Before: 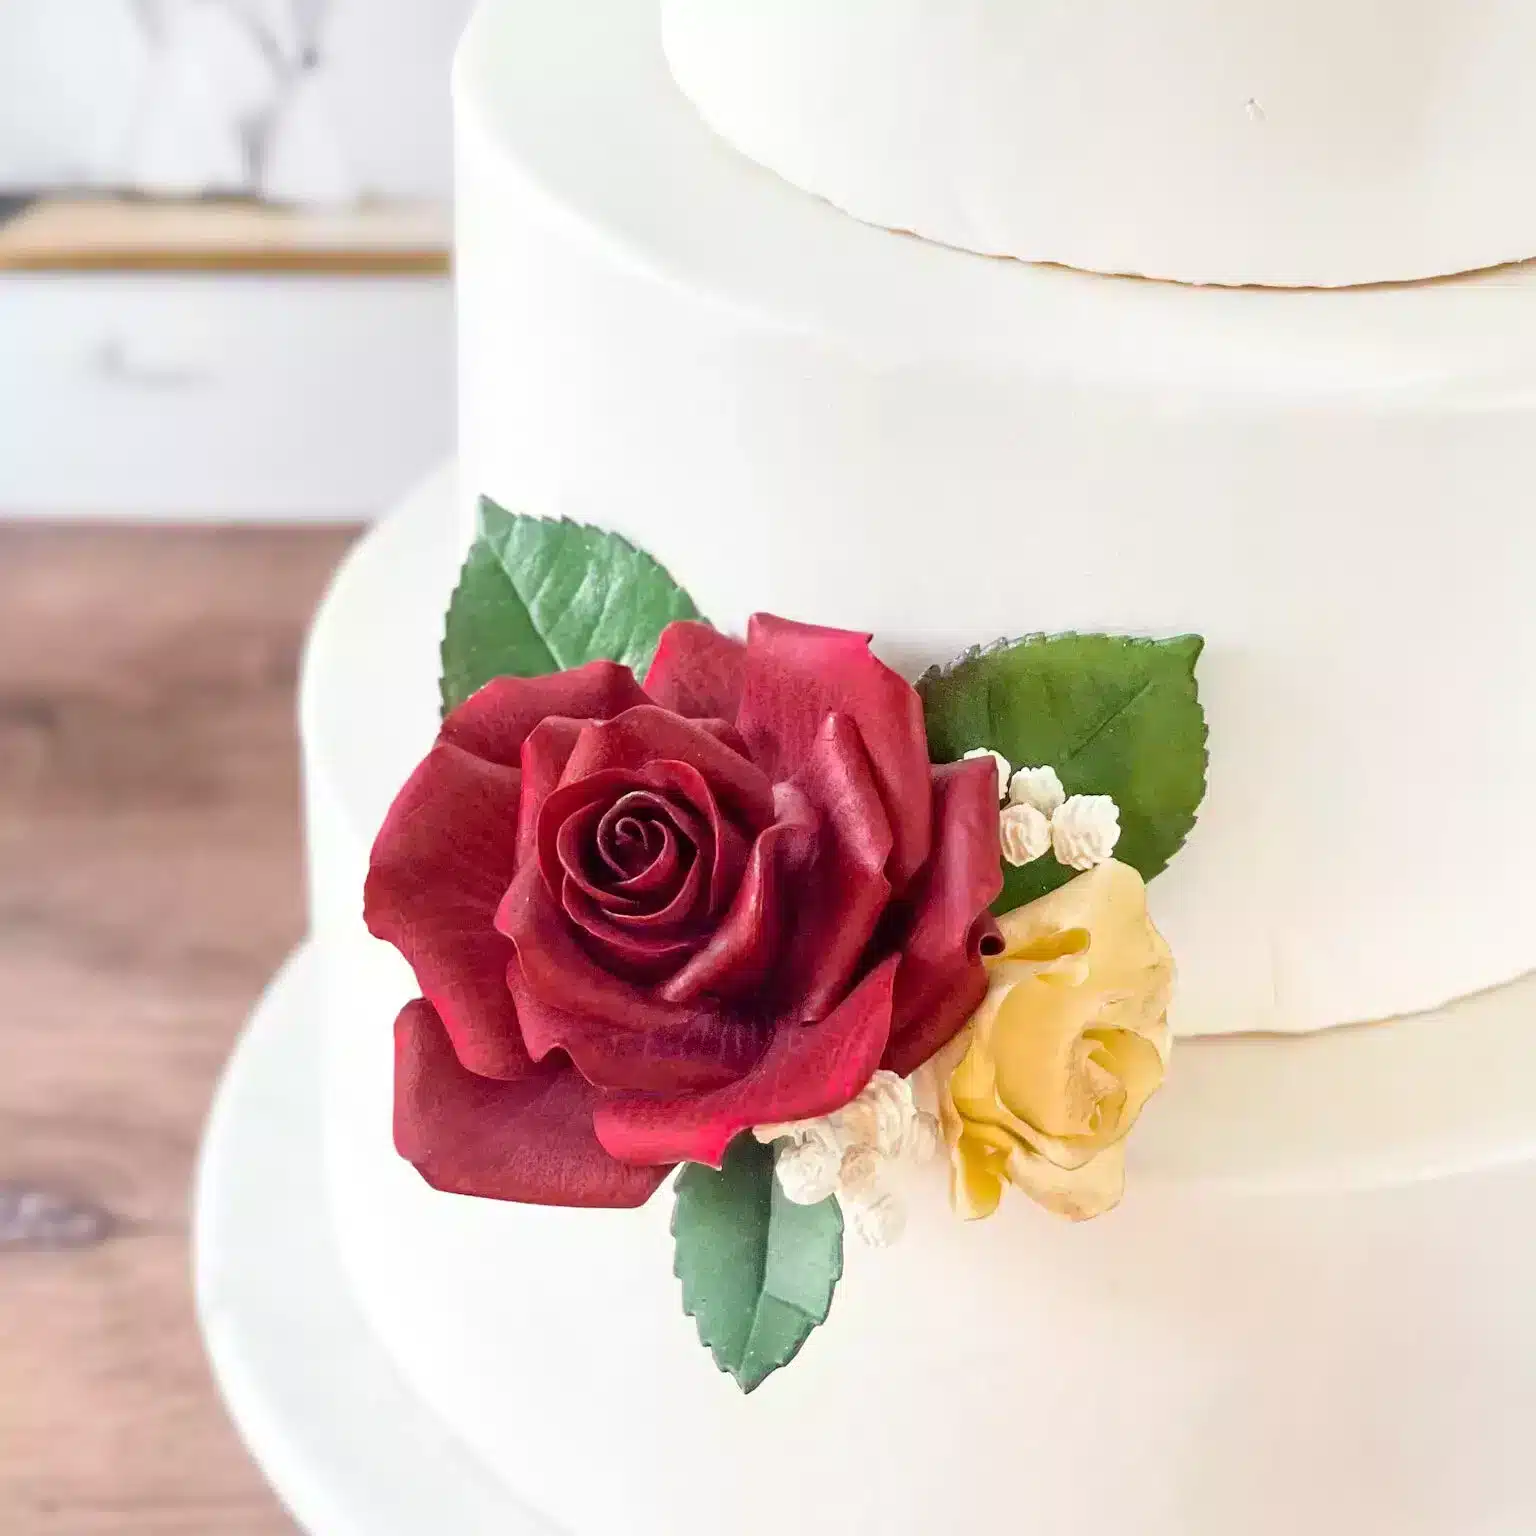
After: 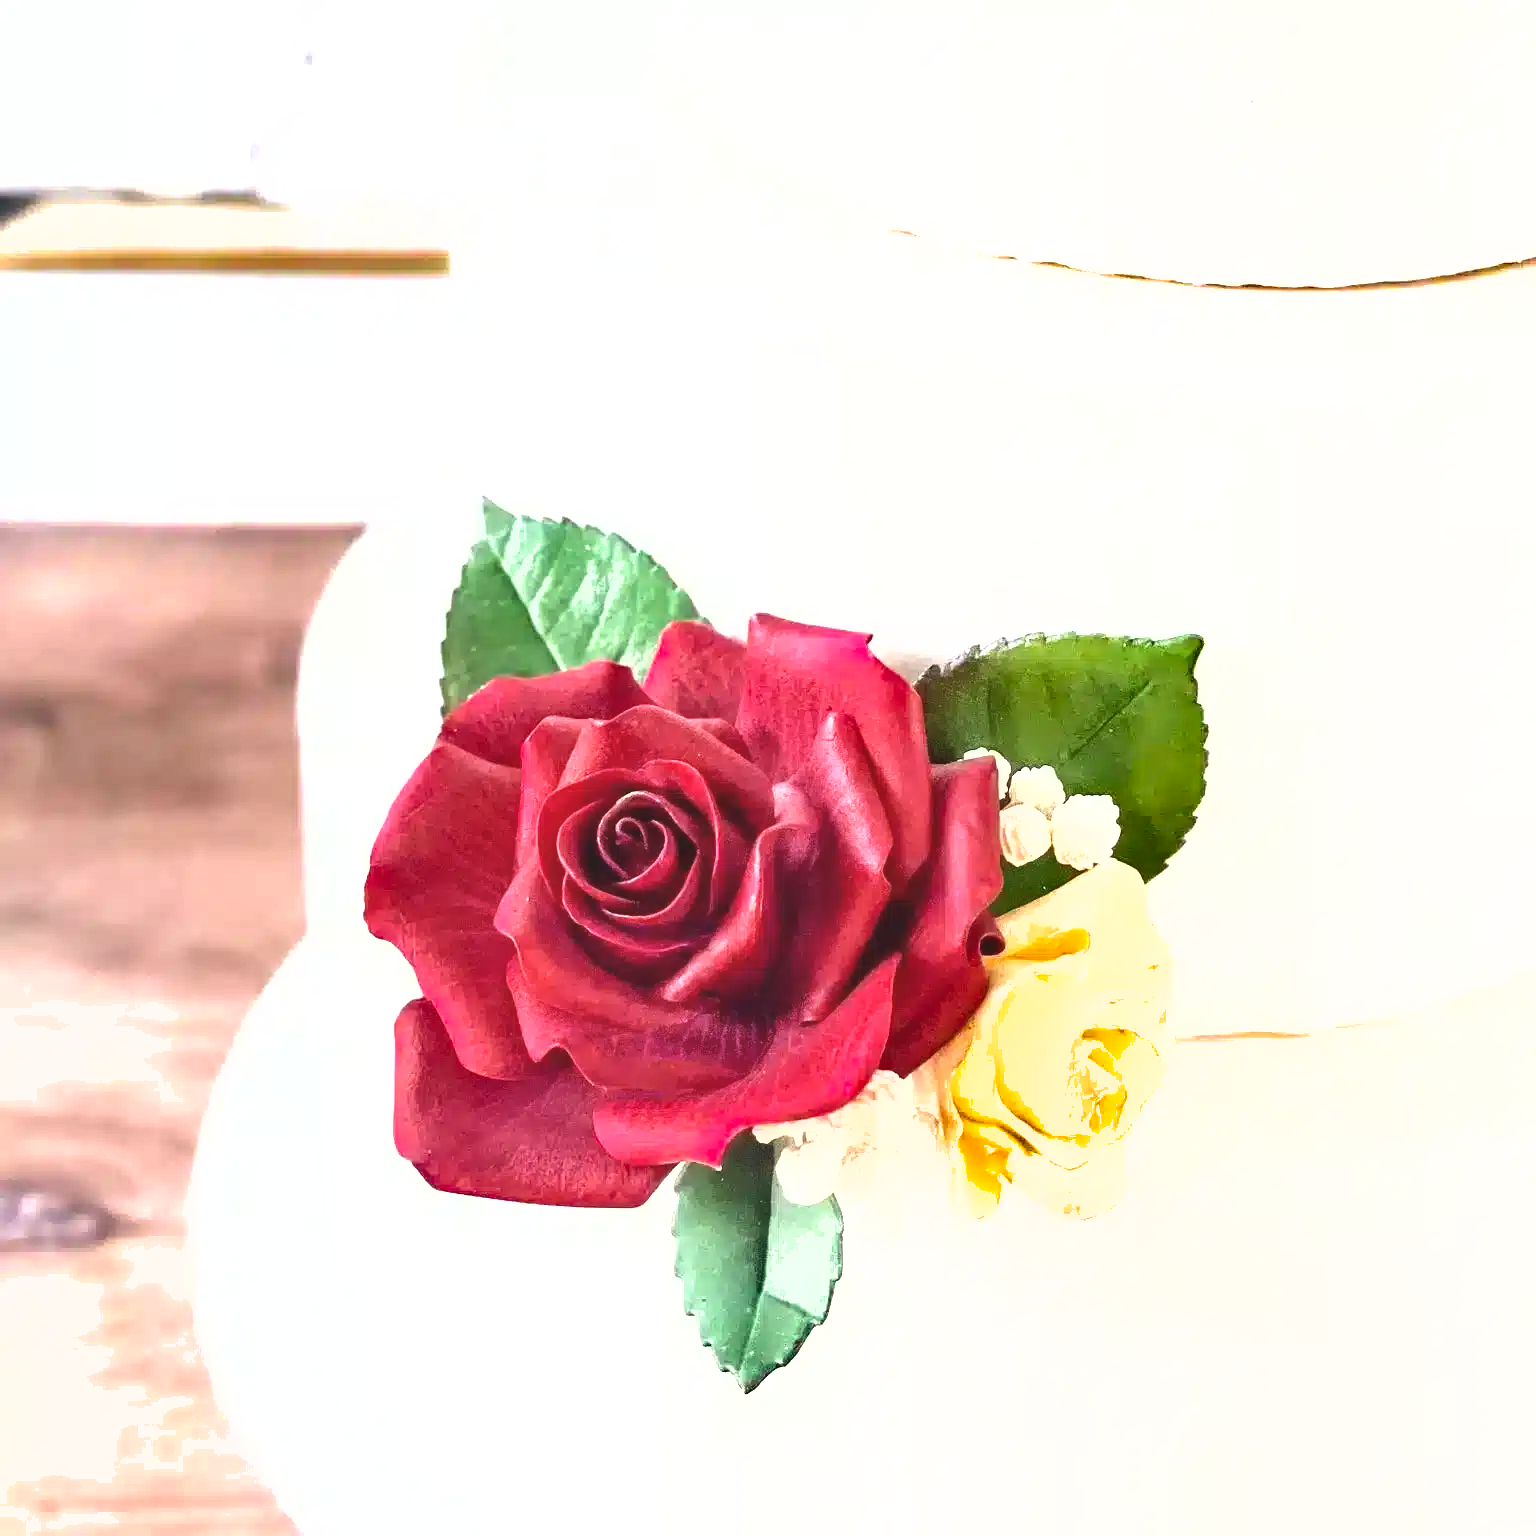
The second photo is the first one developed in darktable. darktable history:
shadows and highlights: soften with gaussian
exposure: black level correction -0.005, exposure 1.004 EV, compensate exposure bias true, compensate highlight preservation false
